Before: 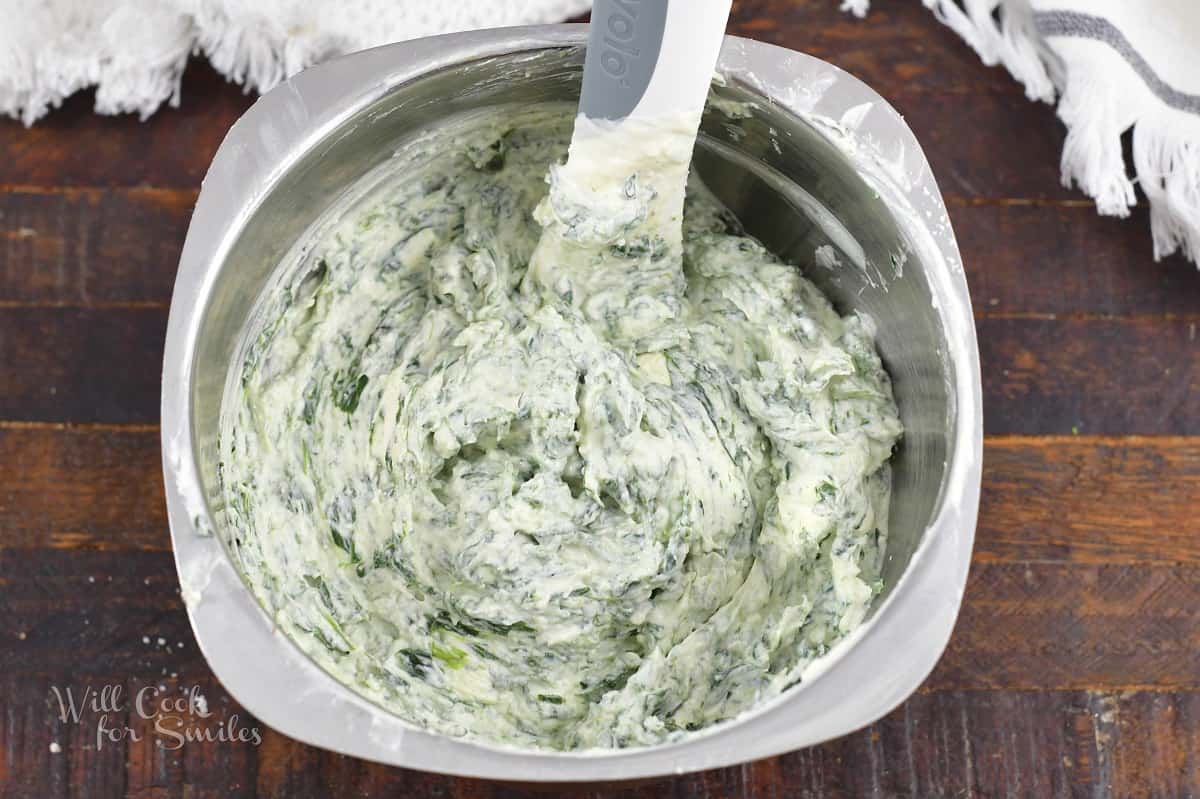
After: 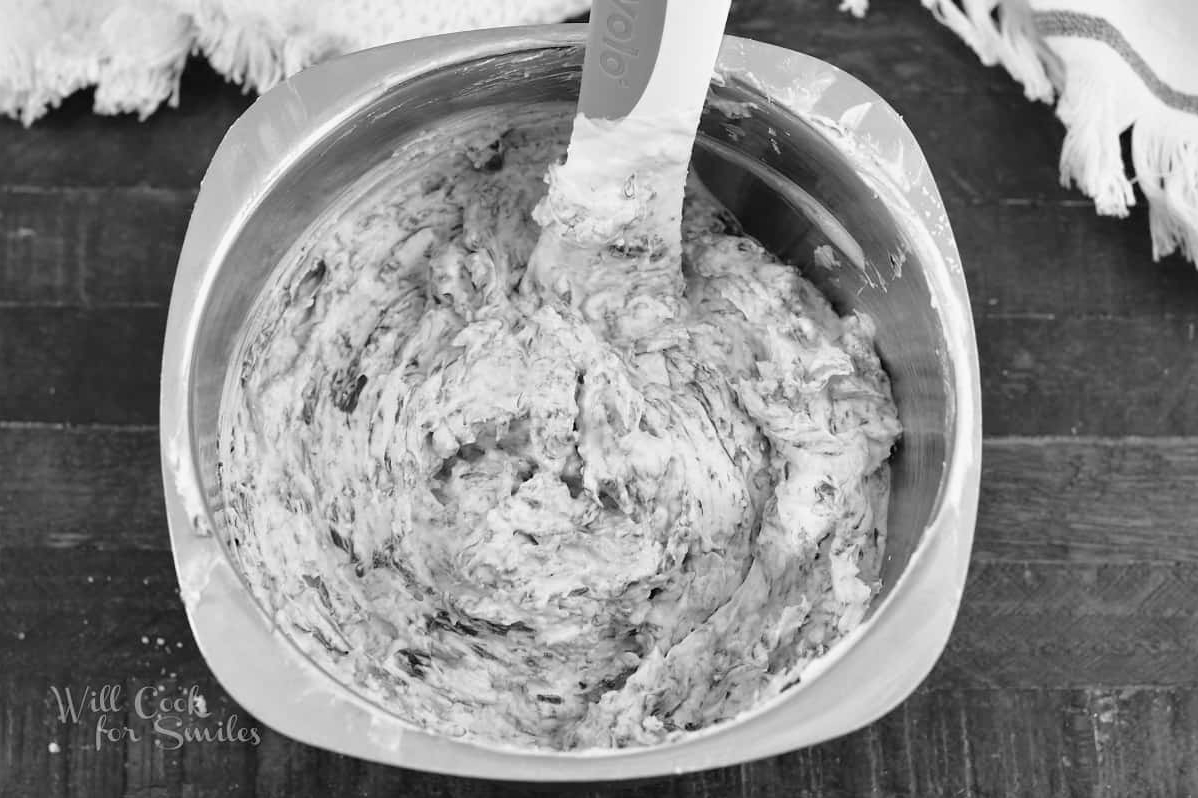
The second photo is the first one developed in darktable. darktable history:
crop and rotate: left 0.088%, bottom 0.003%
color calibration: output gray [0.22, 0.42, 0.37, 0], illuminant same as pipeline (D50), adaptation XYZ, x 0.345, y 0.358, temperature 5021.23 K
